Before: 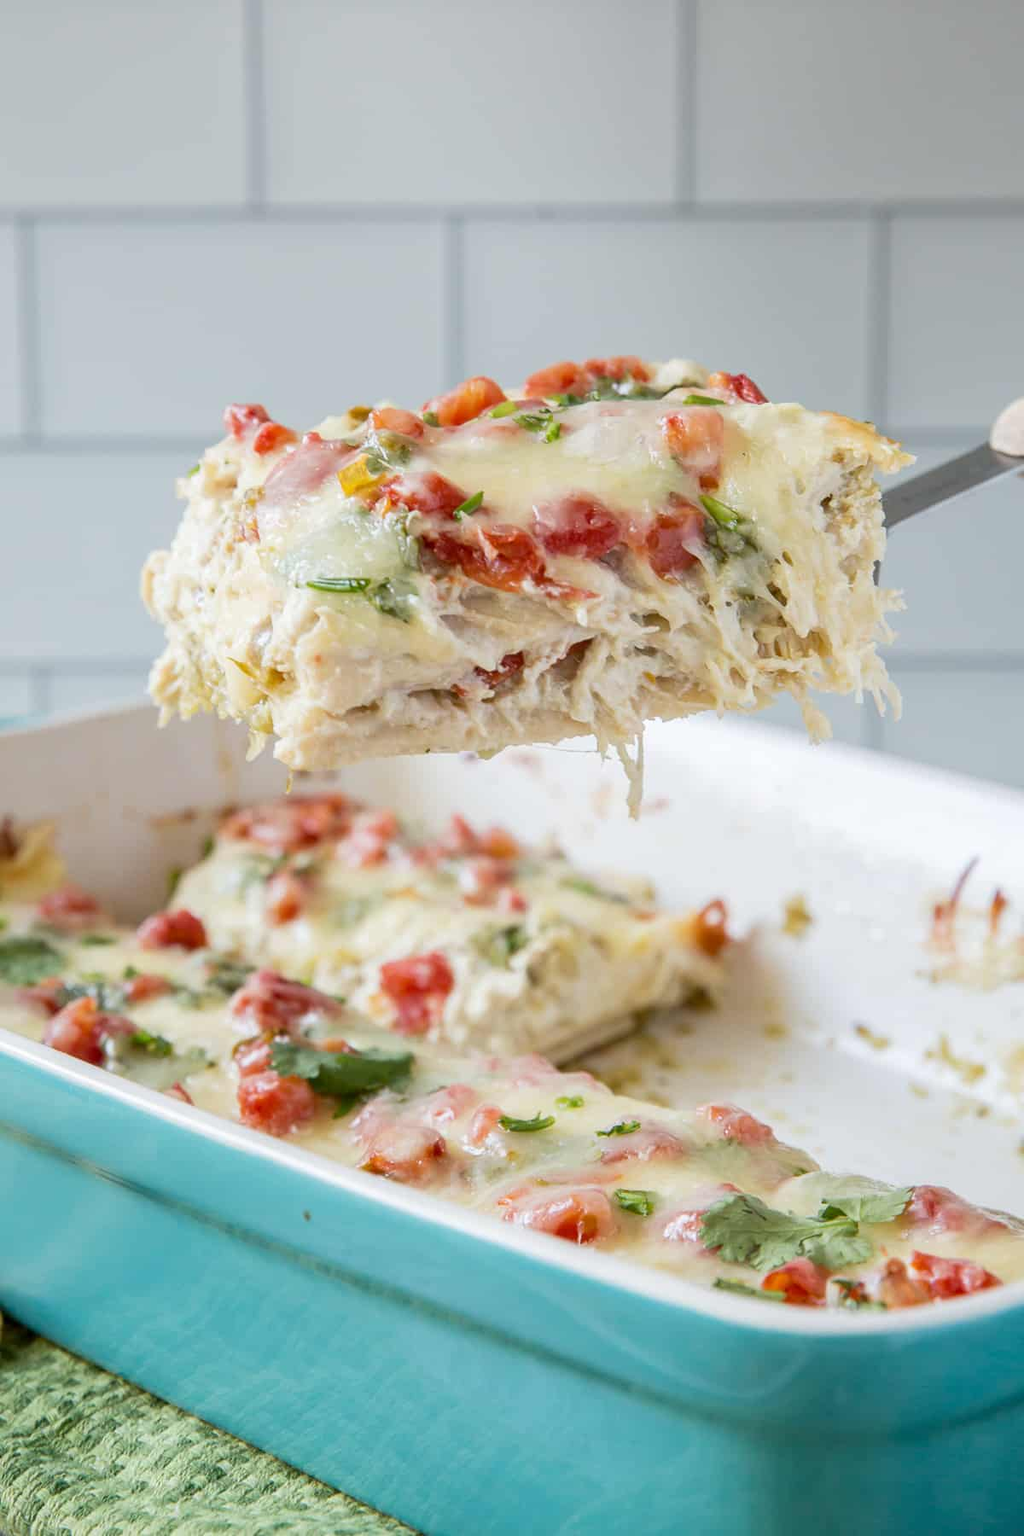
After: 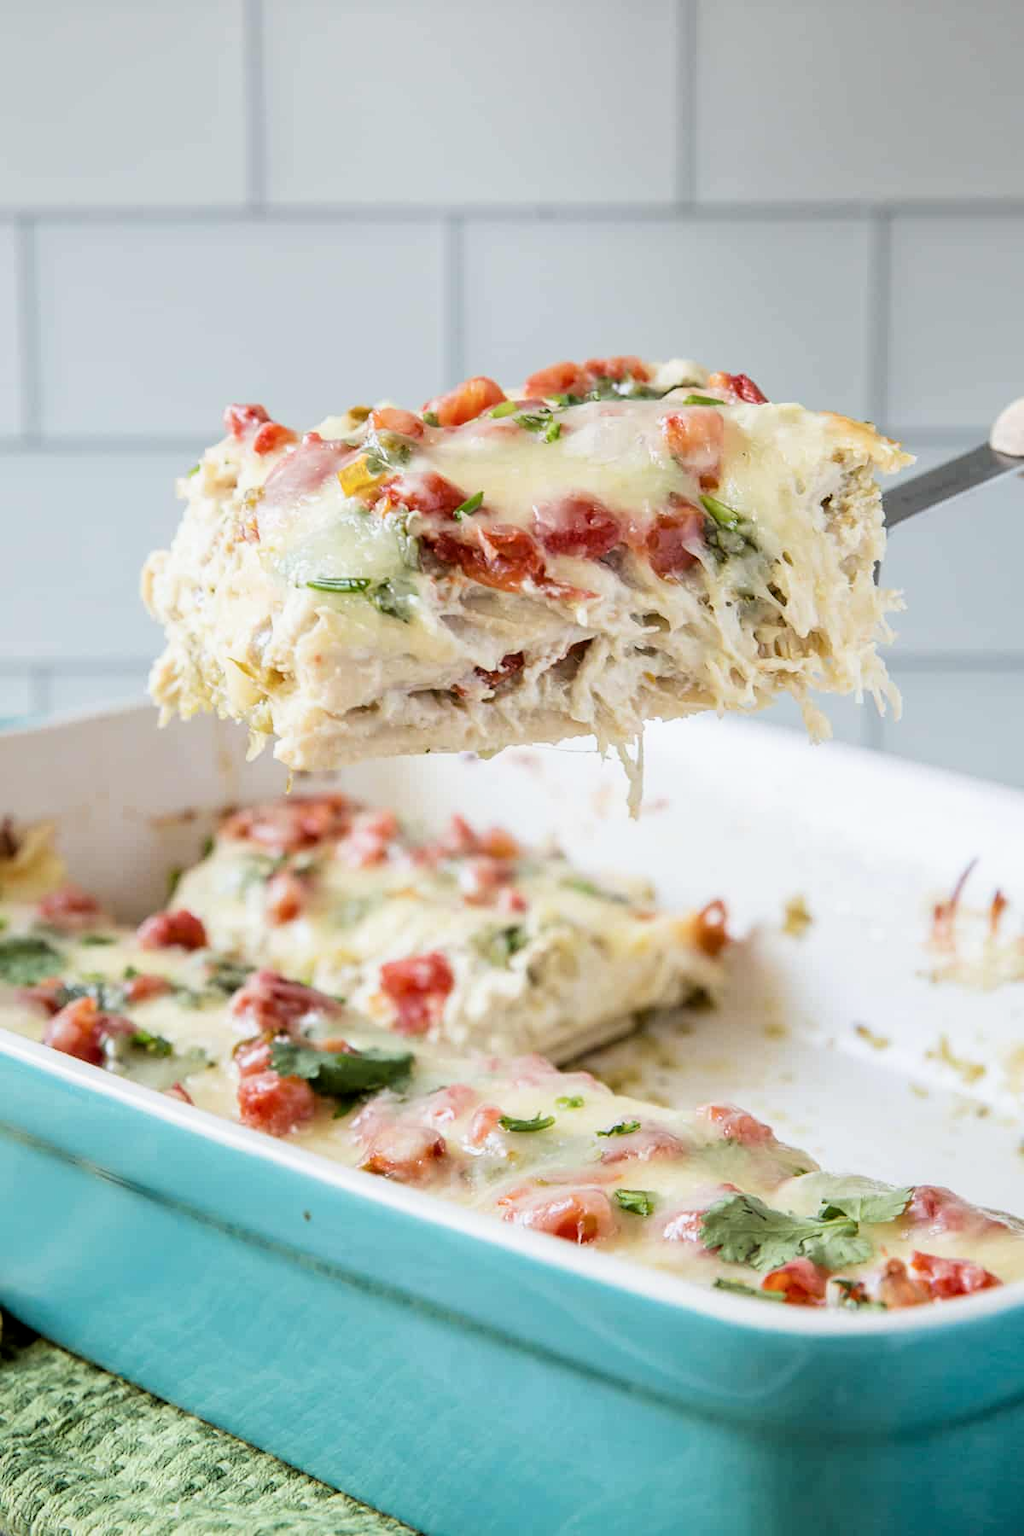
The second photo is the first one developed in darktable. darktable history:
filmic rgb: black relative exposure -6.34 EV, white relative exposure 2.79 EV, target black luminance 0%, hardness 4.57, latitude 67.79%, contrast 1.295, shadows ↔ highlights balance -3.13%
